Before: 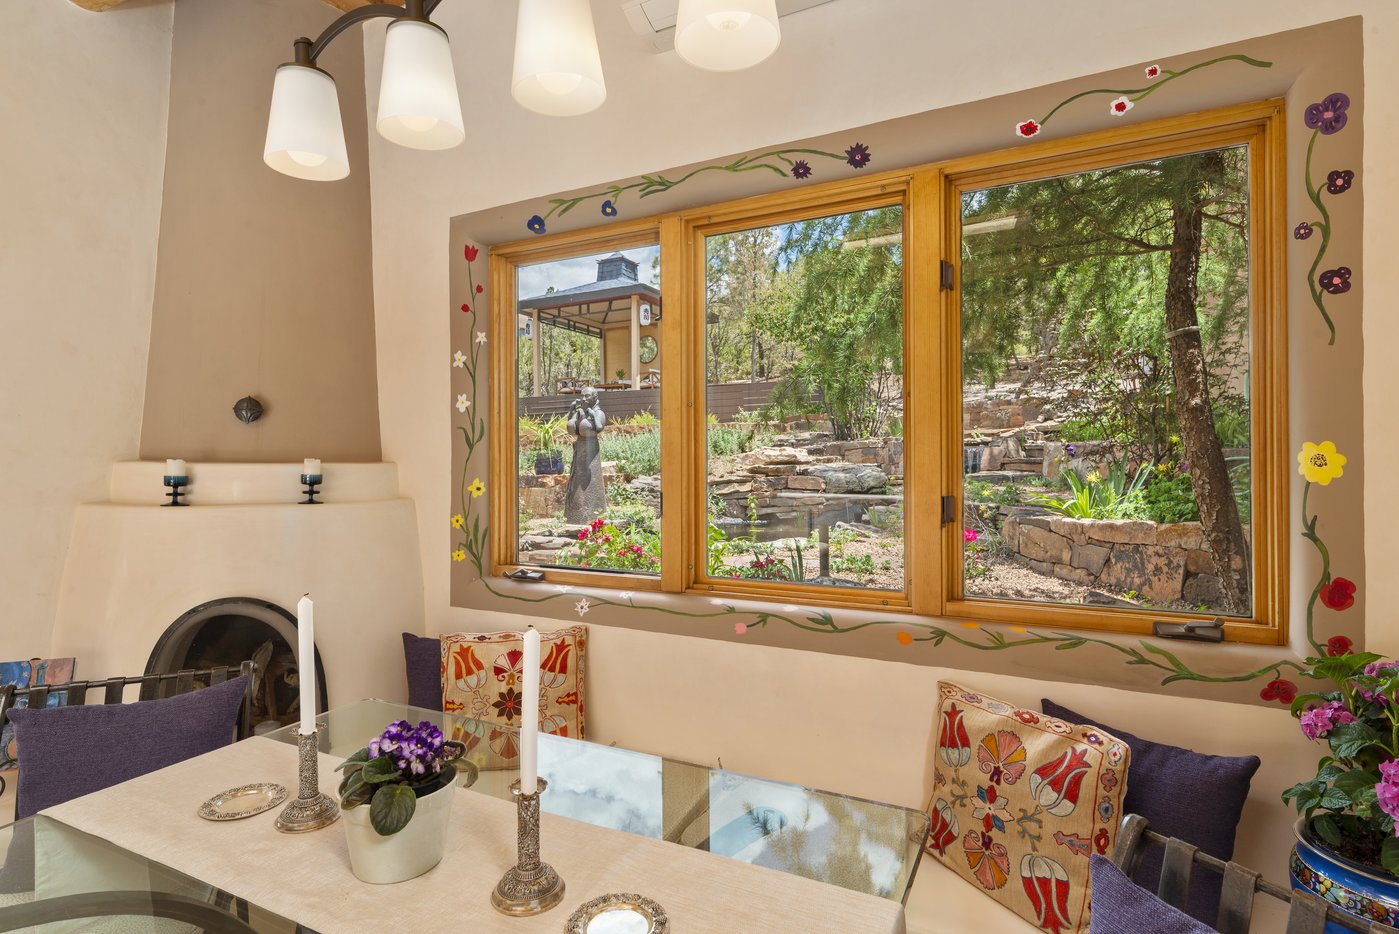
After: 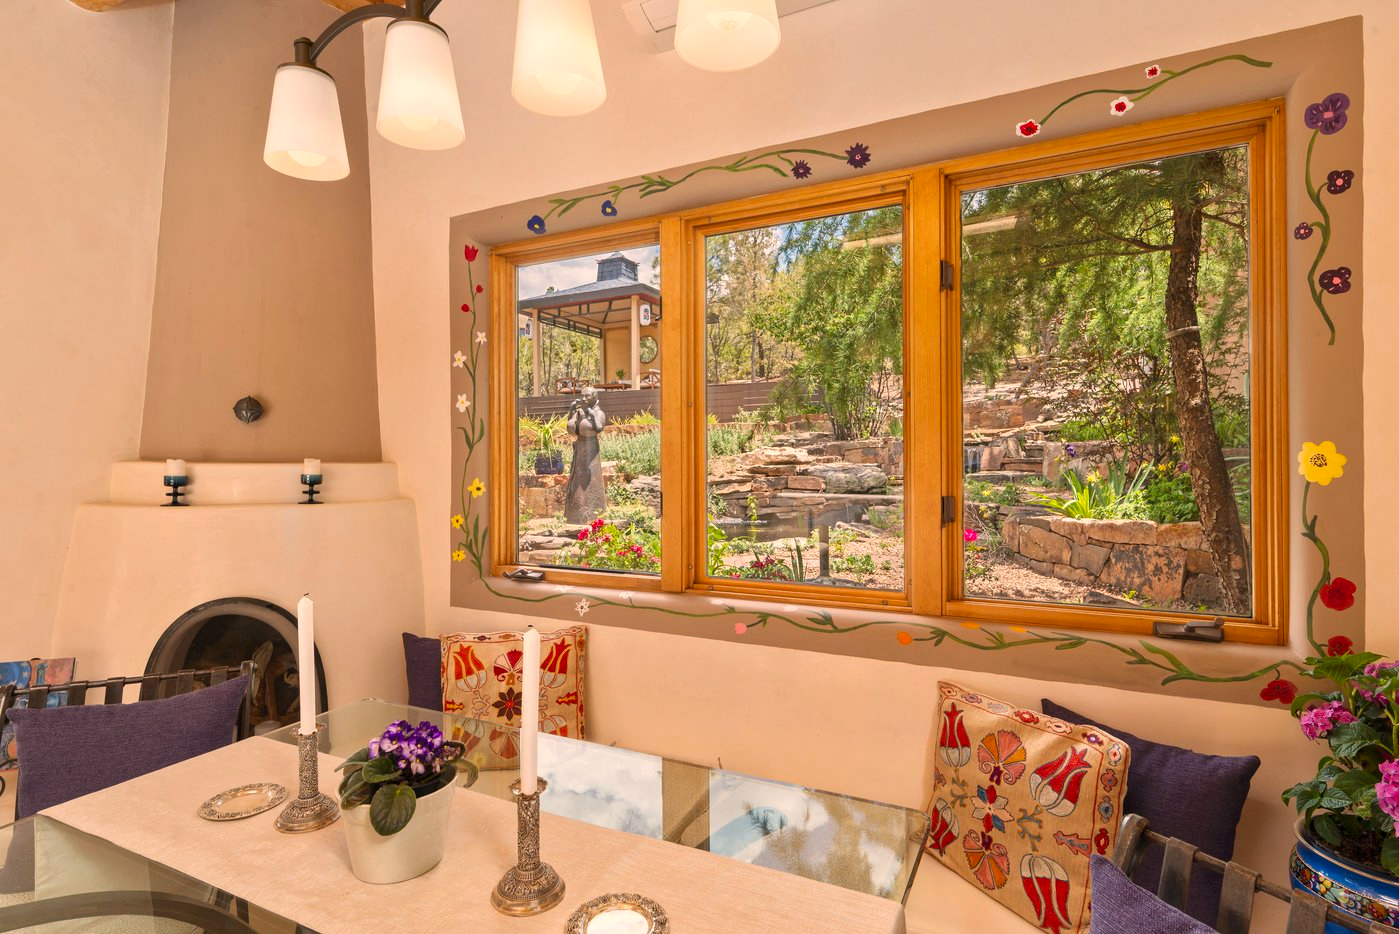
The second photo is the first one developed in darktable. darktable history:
contrast brightness saturation: contrast 0.04, saturation 0.16
white balance: red 1.127, blue 0.943
